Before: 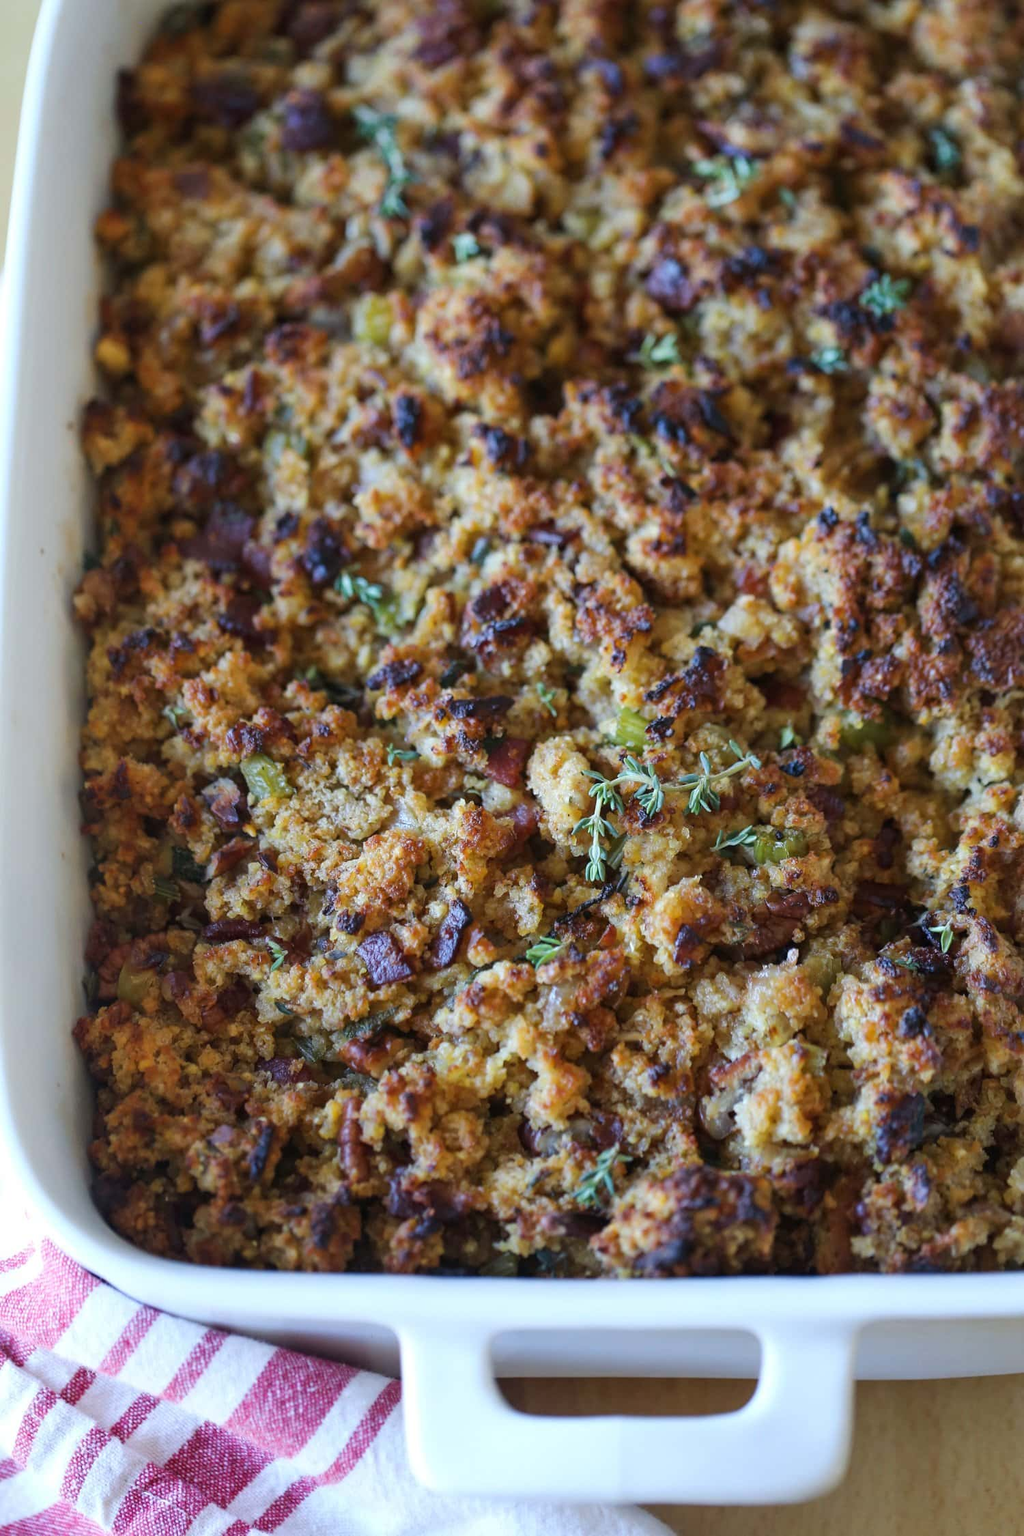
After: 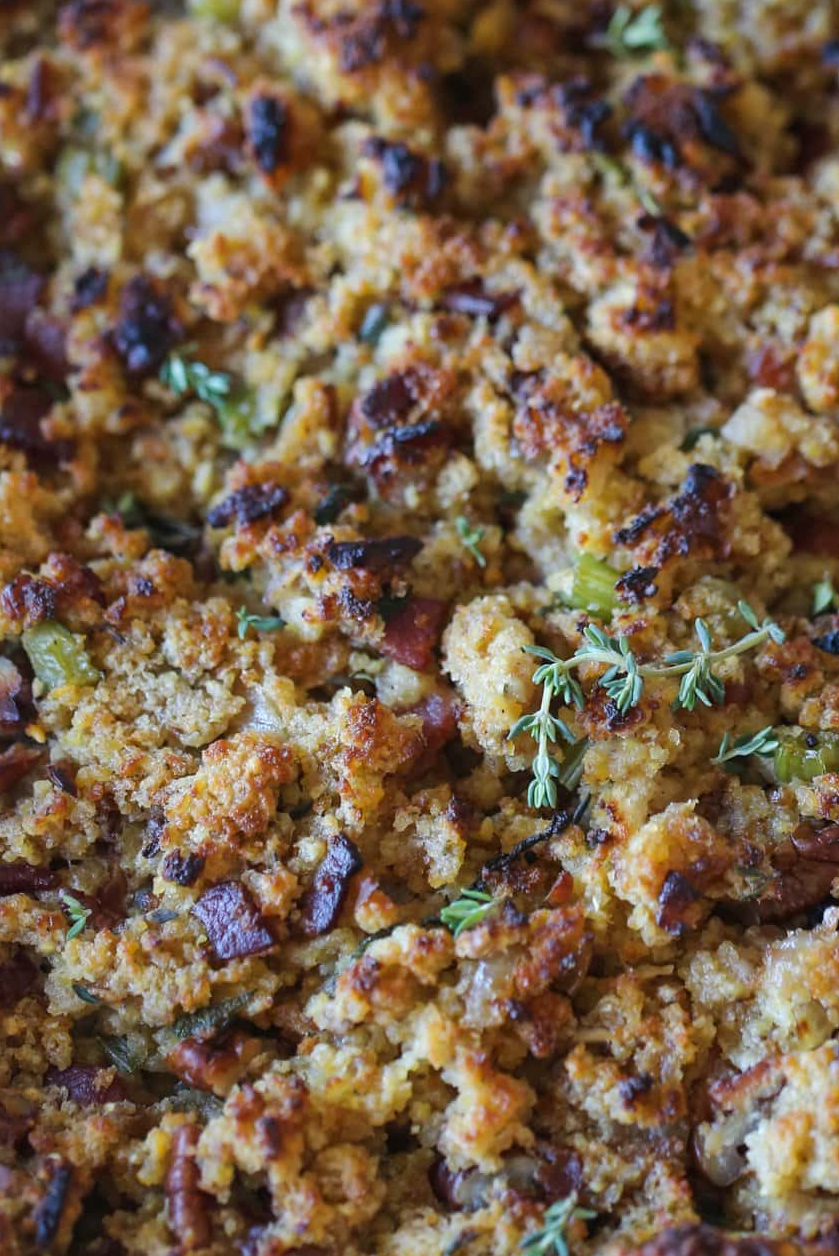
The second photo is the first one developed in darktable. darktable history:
crop and rotate: left 22.032%, top 21.507%, right 22.005%, bottom 22.648%
